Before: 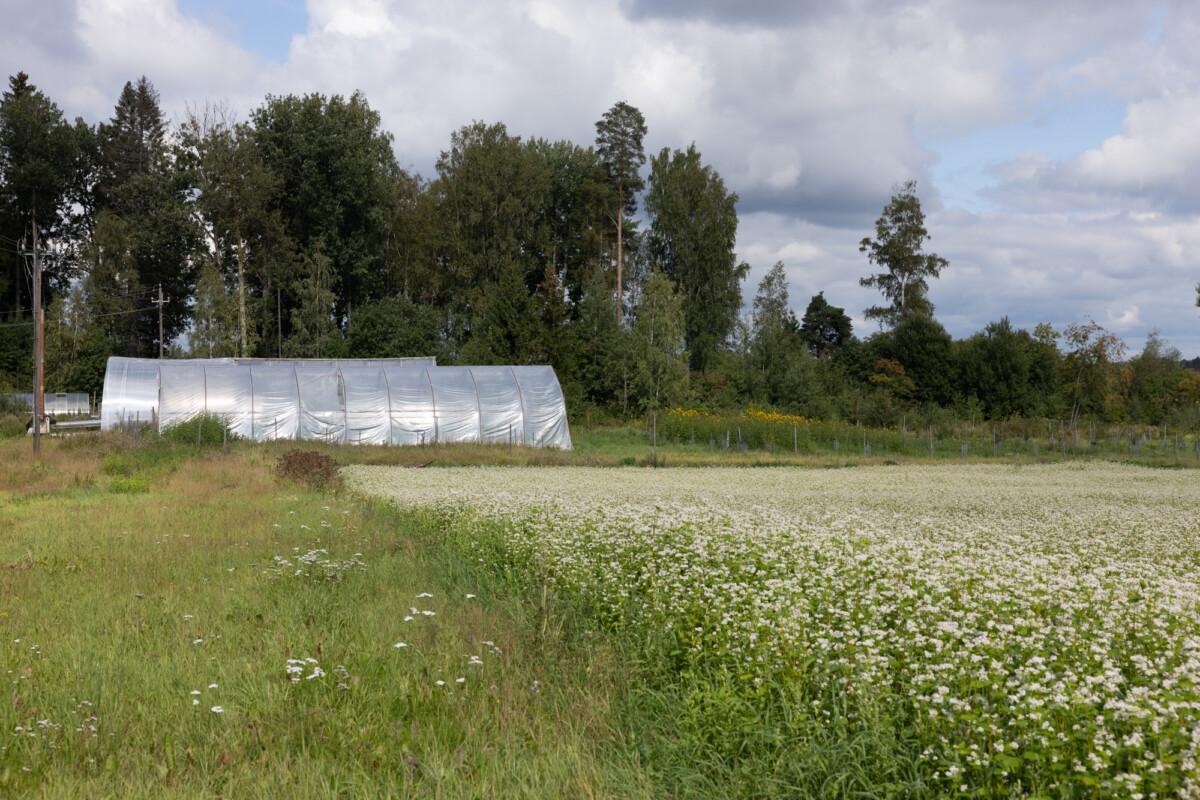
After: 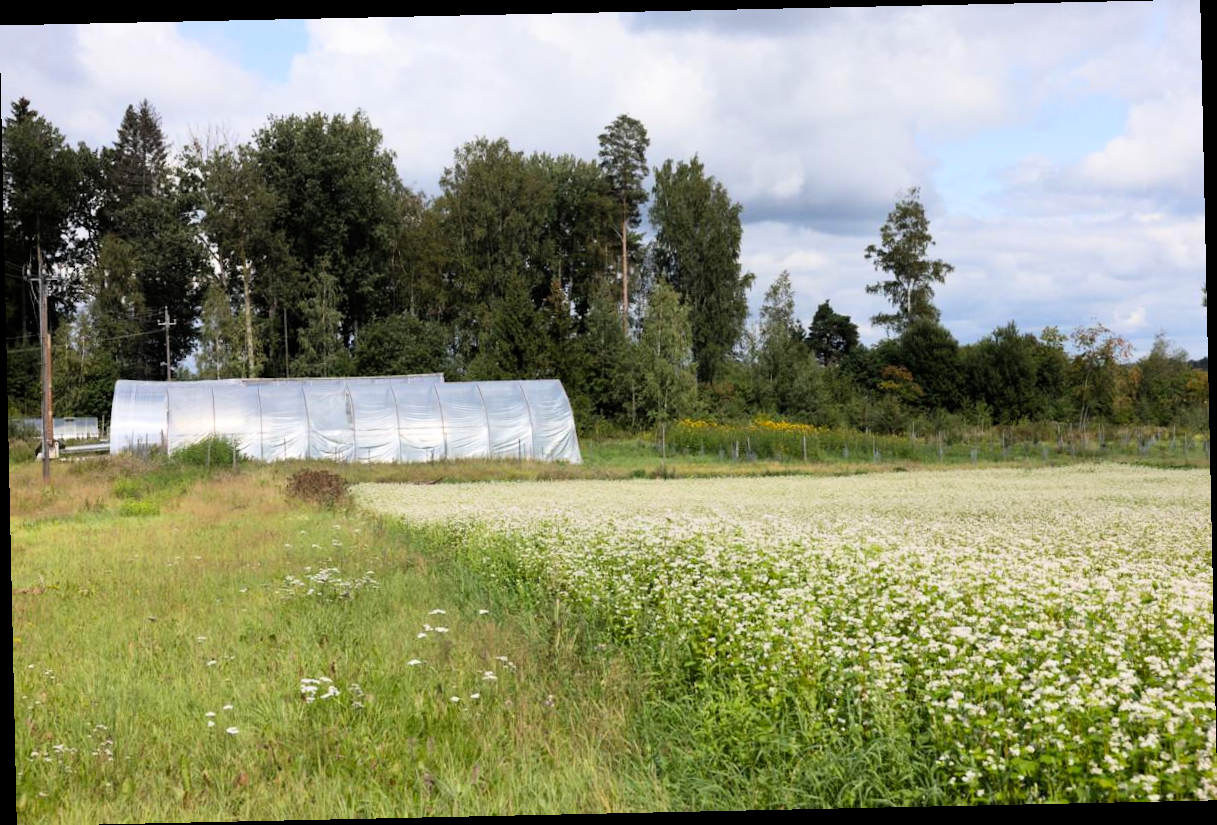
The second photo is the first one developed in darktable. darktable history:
tone curve: curves: ch0 [(0, 0) (0.004, 0.001) (0.133, 0.132) (0.325, 0.395) (0.455, 0.565) (0.832, 0.925) (1, 1)], color space Lab, linked channels, preserve colors none
rotate and perspective: rotation -1.24°, automatic cropping off
